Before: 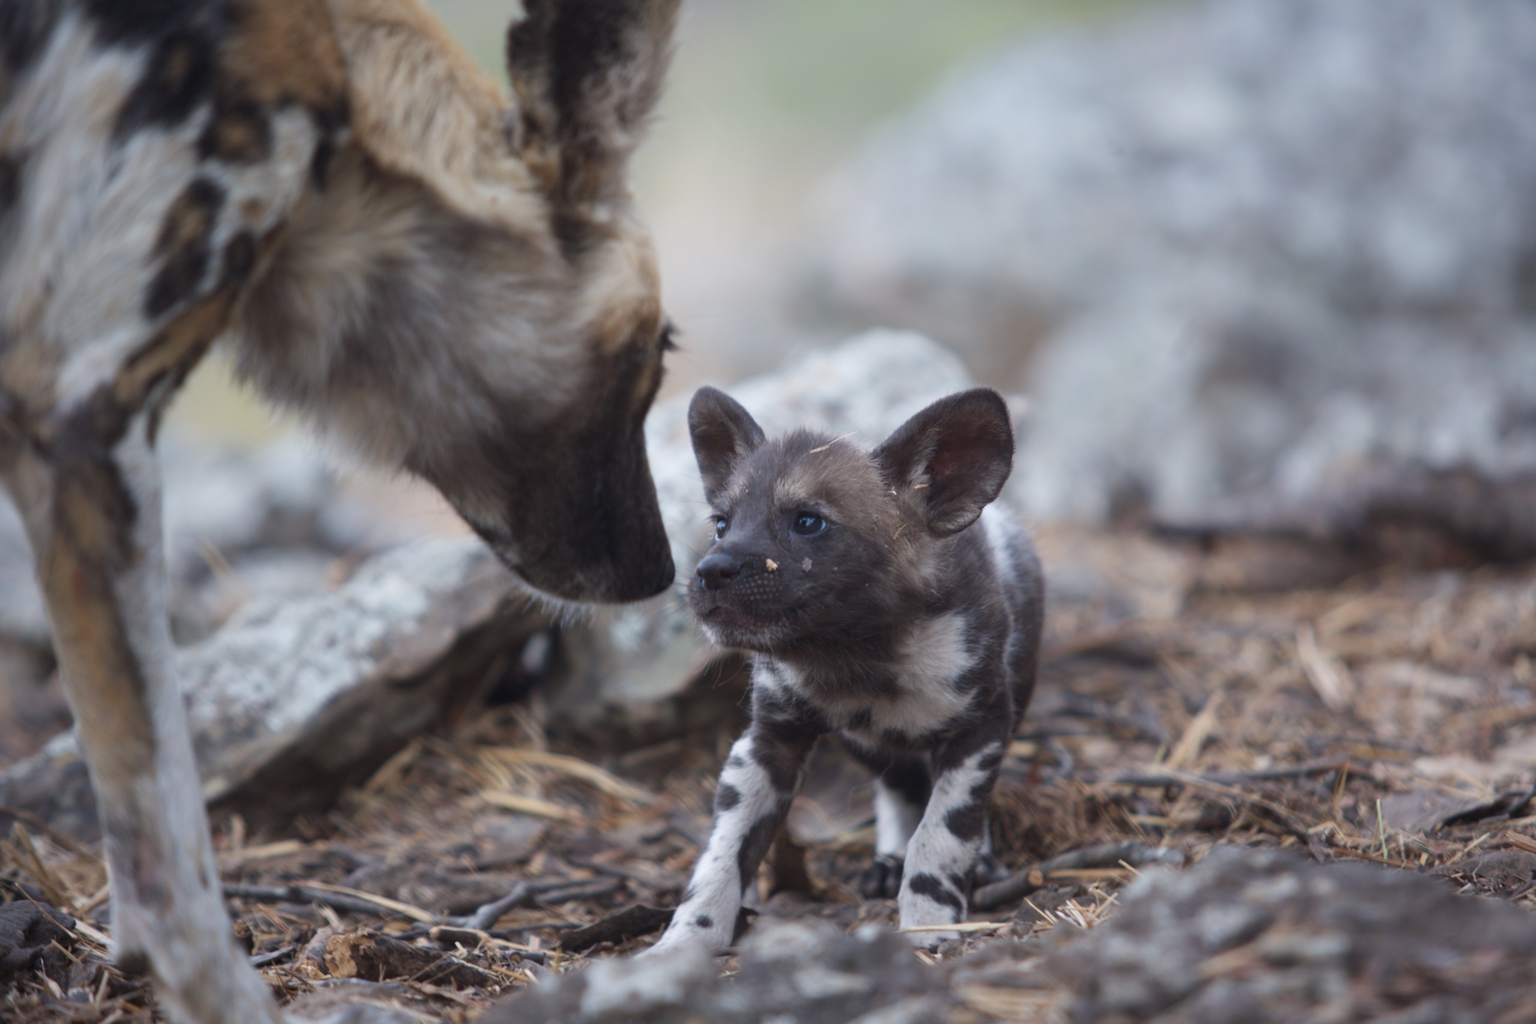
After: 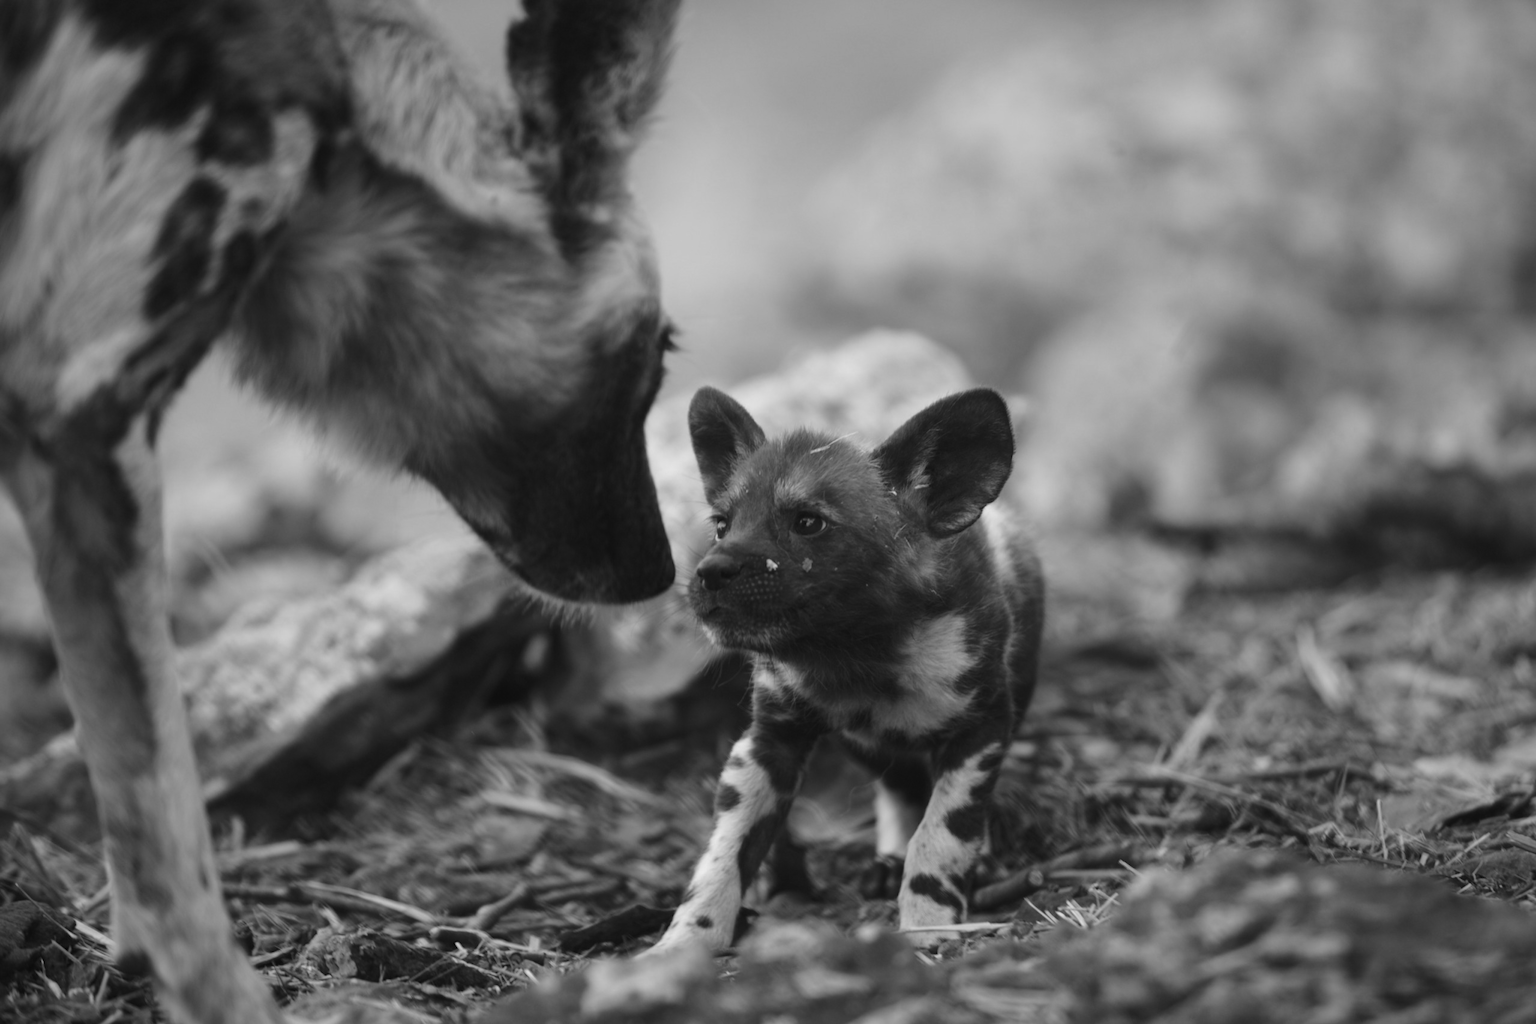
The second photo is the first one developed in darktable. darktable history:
tone curve: curves: ch0 [(0, 0) (0.003, 0.019) (0.011, 0.022) (0.025, 0.027) (0.044, 0.037) (0.069, 0.049) (0.1, 0.066) (0.136, 0.091) (0.177, 0.125) (0.224, 0.159) (0.277, 0.206) (0.335, 0.266) (0.399, 0.332) (0.468, 0.411) (0.543, 0.492) (0.623, 0.577) (0.709, 0.668) (0.801, 0.767) (0.898, 0.869) (1, 1)], preserve colors none
color look up table: target L [94.45, 92, 85.27, 77.34, 71.84, 53.19, 51.22, 39.9, 201.6, 88.12, 75.52, 71.47, 63.6, 67.24, 64.74, 56.32, 58.25, 50.83, 42.37, 38.52, 36.84, 27.98, 15.64, 14.2, 95.14, 76.98, 76.61, 60.17, 63.6, 53.98, 57.09, 47.24, 26.21, 44, 41.14, 37.41, 16.11, 35.3, 17.06, 22.16, 5.464, 15.64, 0.548, 94.1, 79.76, 67.49, 52.41, 35.72, 20.79], target a [0, 0.001, 0.001, 0.001, 0, 0, 0.001, 0, 0, 0.001, 0.001, 0, 0, 0.001, 0.001, 0 ×4, 0.001, 0.001, 0, 0, 0, -0.002, 0.001, 0.001, 0.001, 0, 0, 0.001, 0 ×13, 0.001, 0.001, 0, 0, 0], target b [0, -0.001 ×4, -0.002, -0.002, 0.008, -0.001 ×4, -0.002, -0.007, -0.002 ×5, -0.005, -0.005, 0.005, -0.001, -0.001, 0.021, -0.001, -0.001, -0.002 ×5, 0.005, -0.005, -0.002, -0.005, -0.001, -0.002, 0.004, -0.002, 0.003, -0.001, 0, -0.001, -0.008, -0.007, -0.002, -0.002, 0.004], num patches 49
